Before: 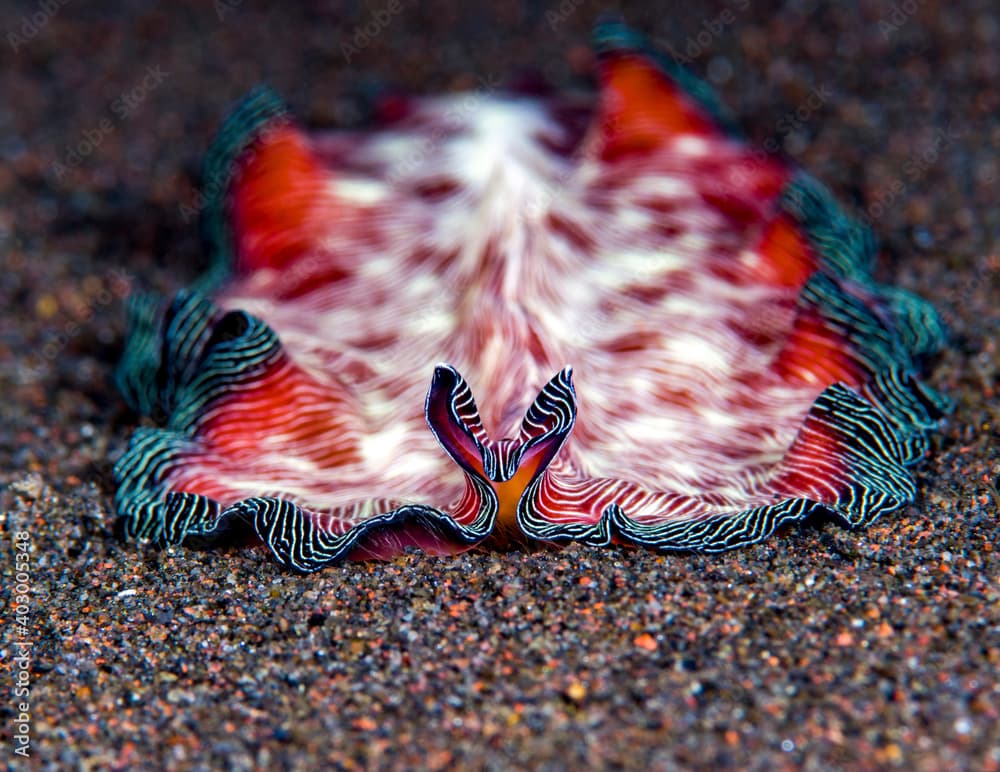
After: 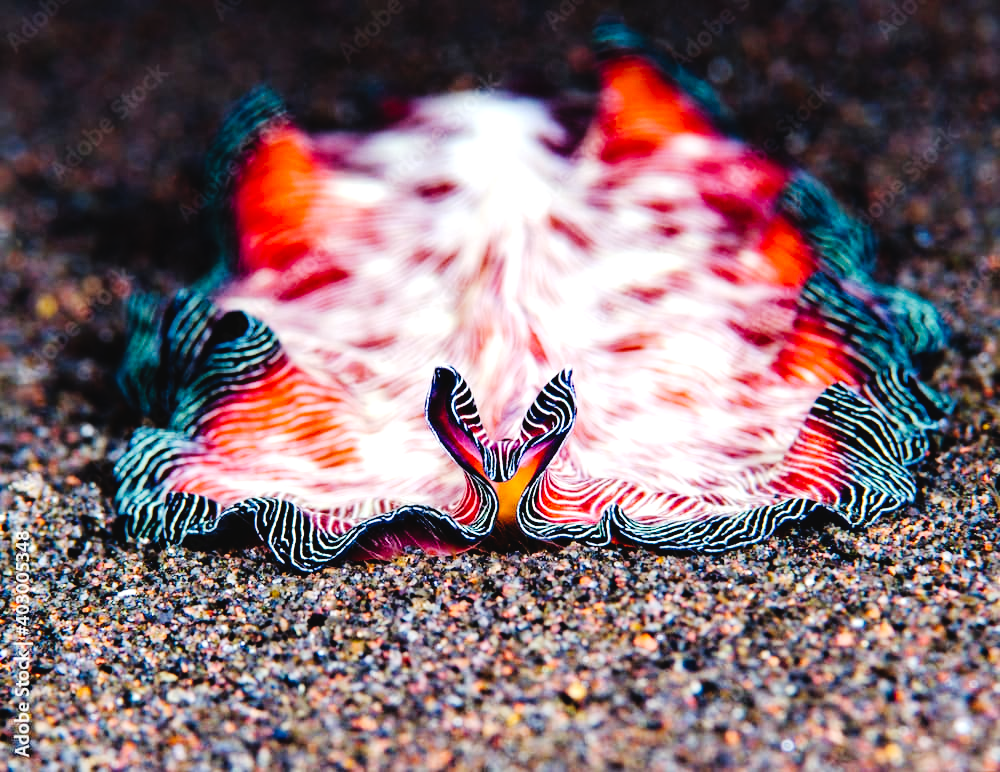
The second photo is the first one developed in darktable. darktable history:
tone equalizer: -8 EV -1.05 EV, -7 EV -1.02 EV, -6 EV -0.879 EV, -5 EV -0.59 EV, -3 EV 0.579 EV, -2 EV 0.864 EV, -1 EV 1.01 EV, +0 EV 1.08 EV
tone curve: curves: ch0 [(0, 0.03) (0.113, 0.087) (0.207, 0.184) (0.515, 0.612) (0.712, 0.793) (1, 0.946)]; ch1 [(0, 0) (0.172, 0.123) (0.317, 0.279) (0.407, 0.401) (0.476, 0.482) (0.505, 0.499) (0.534, 0.534) (0.632, 0.645) (0.726, 0.745) (1, 1)]; ch2 [(0, 0) (0.411, 0.424) (0.476, 0.492) (0.521, 0.524) (0.541, 0.559) (0.65, 0.699) (1, 1)], preserve colors none
